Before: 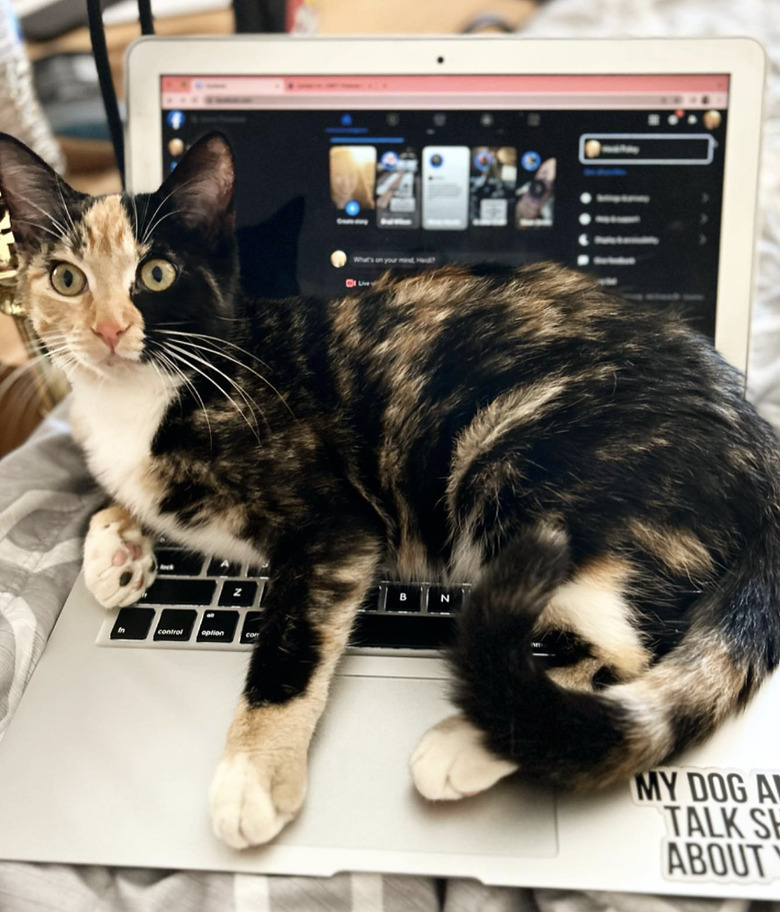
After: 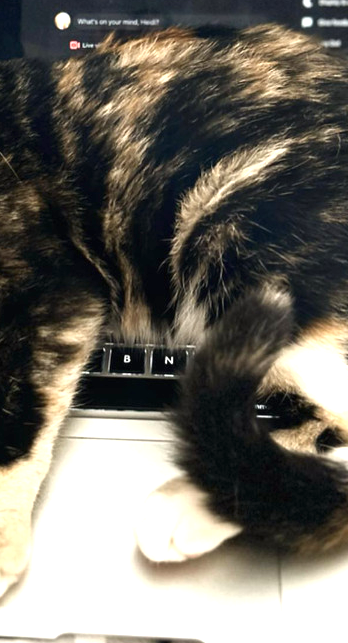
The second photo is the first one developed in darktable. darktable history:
exposure: black level correction -0.001, exposure 0.908 EV, compensate highlight preservation false
crop: left 35.421%, top 26.105%, right 19.847%, bottom 3.357%
